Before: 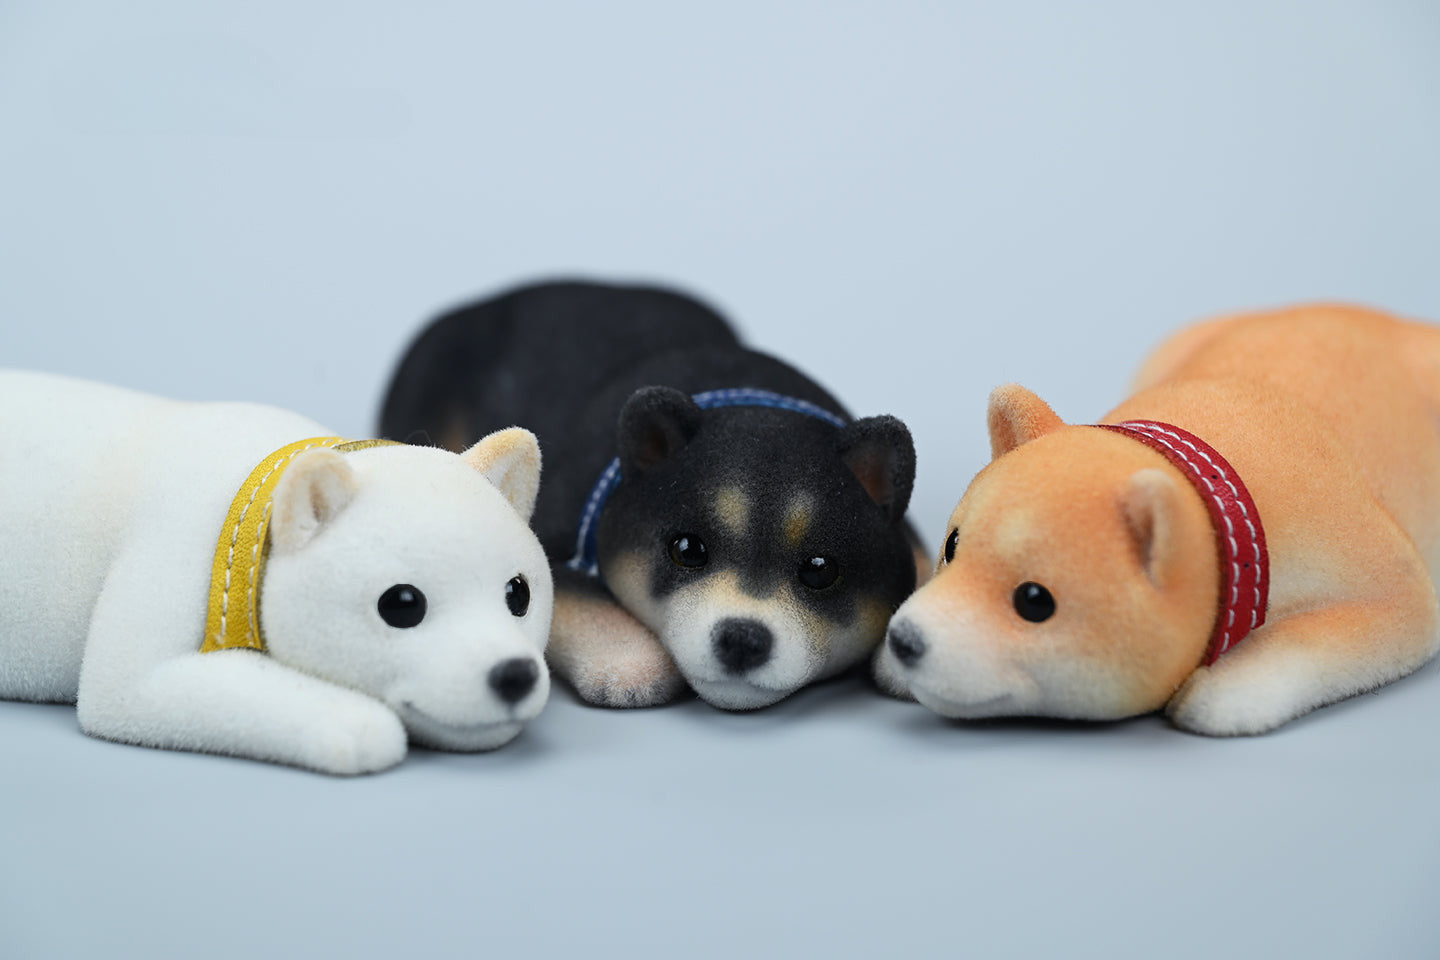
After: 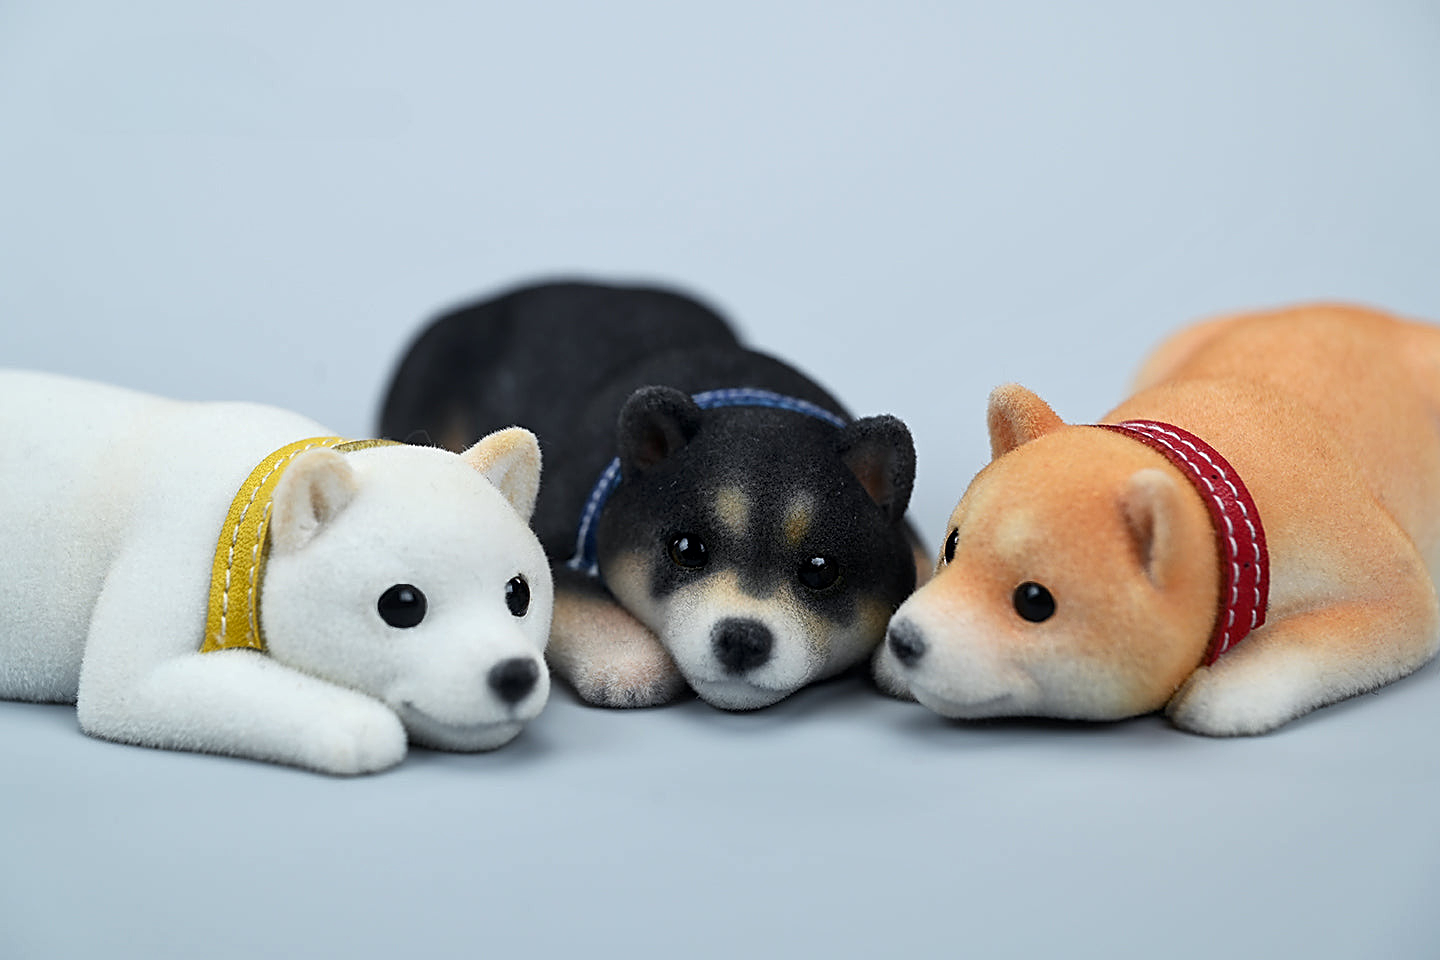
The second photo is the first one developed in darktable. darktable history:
local contrast: mode bilateral grid, contrast 20, coarseness 50, detail 130%, midtone range 0.2
sharpen: on, module defaults
